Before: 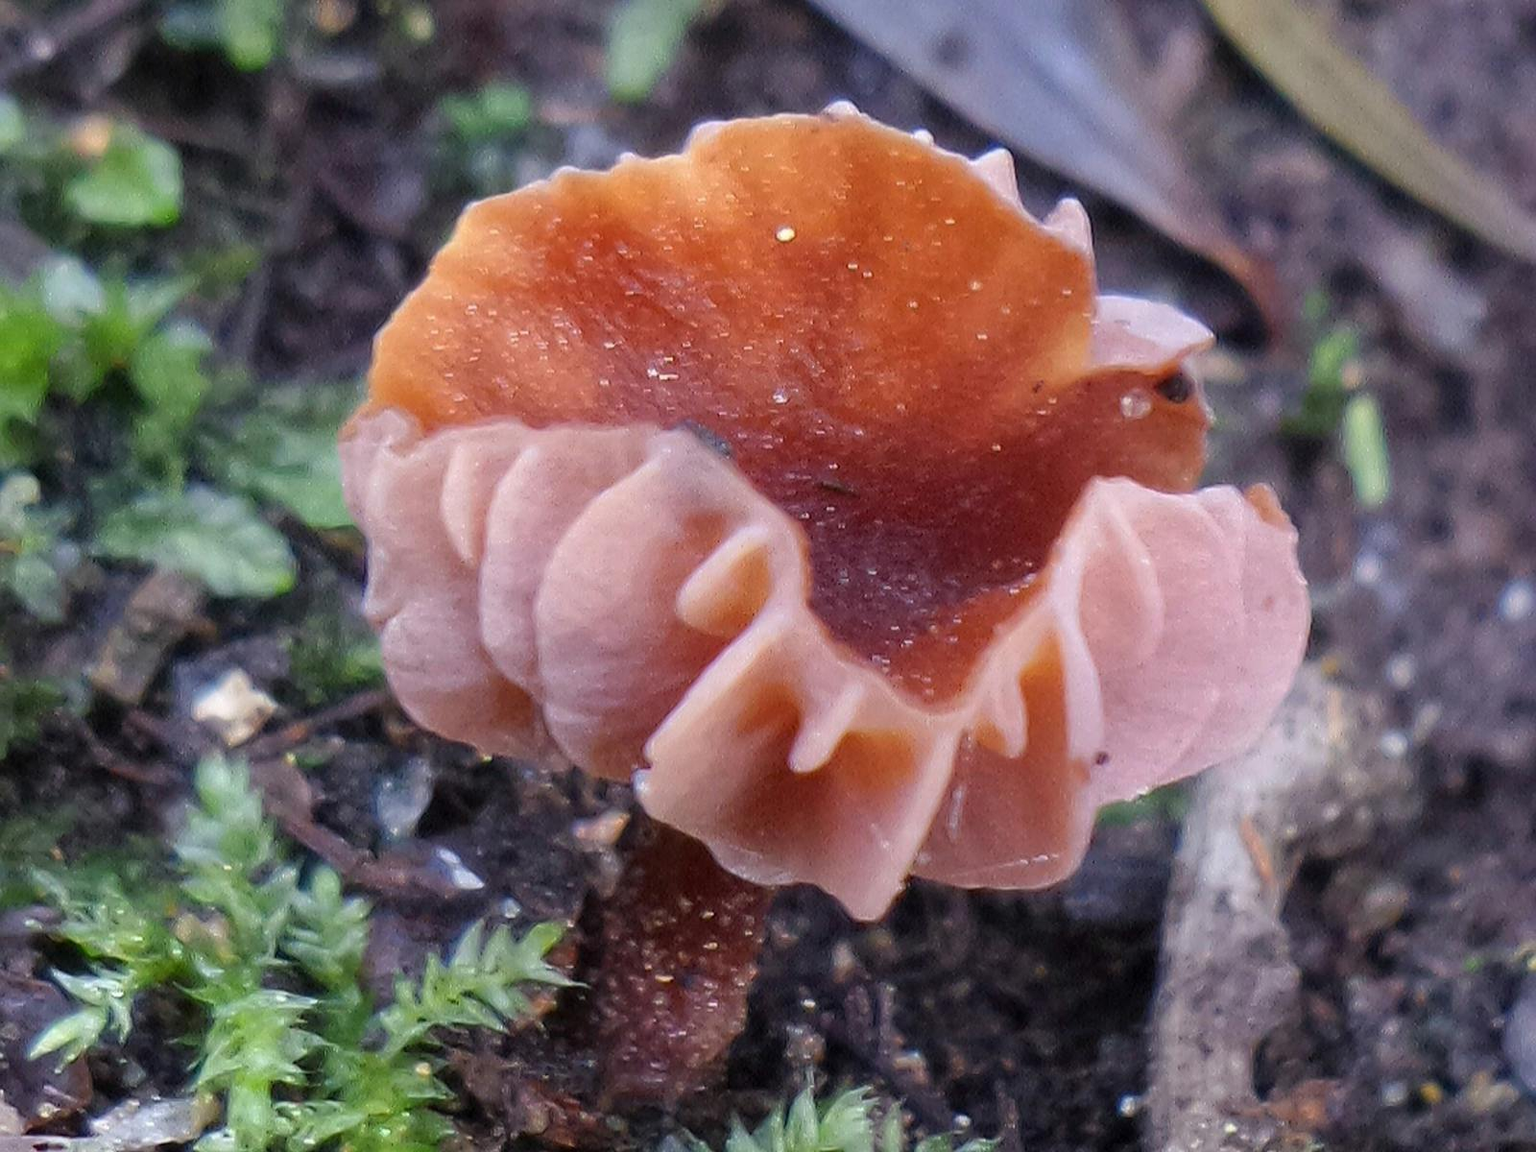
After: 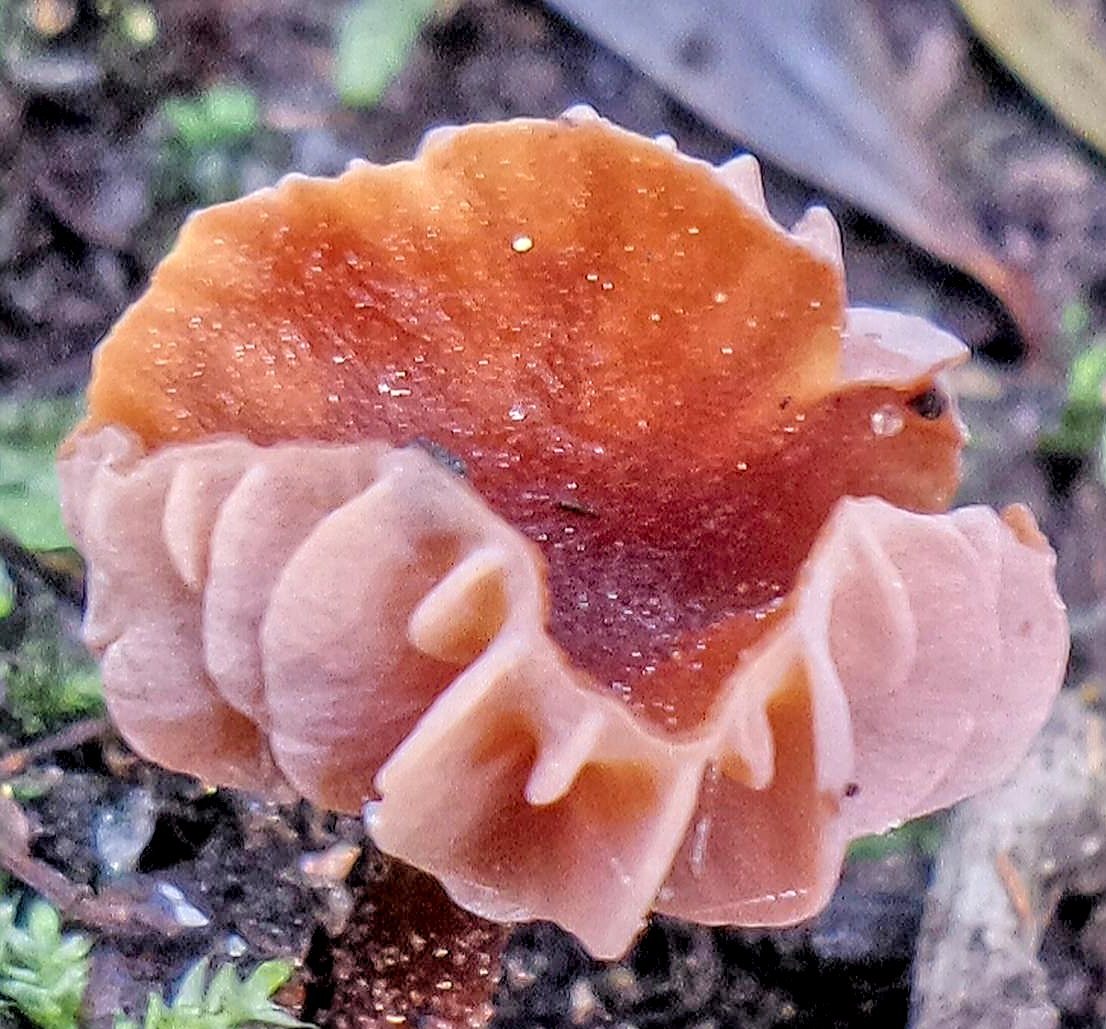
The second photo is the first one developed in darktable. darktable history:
sharpen: radius 3.076
local contrast: detail 160%
filmic rgb: black relative exposure -7.65 EV, white relative exposure 4.56 EV, hardness 3.61, color science v6 (2022)
tone equalizer: -7 EV 0.148 EV, -6 EV 0.622 EV, -5 EV 1.14 EV, -4 EV 1.33 EV, -3 EV 1.14 EV, -2 EV 0.6 EV, -1 EV 0.164 EV, mask exposure compensation -0.487 EV
crop: left 18.553%, right 12.291%, bottom 14.201%
